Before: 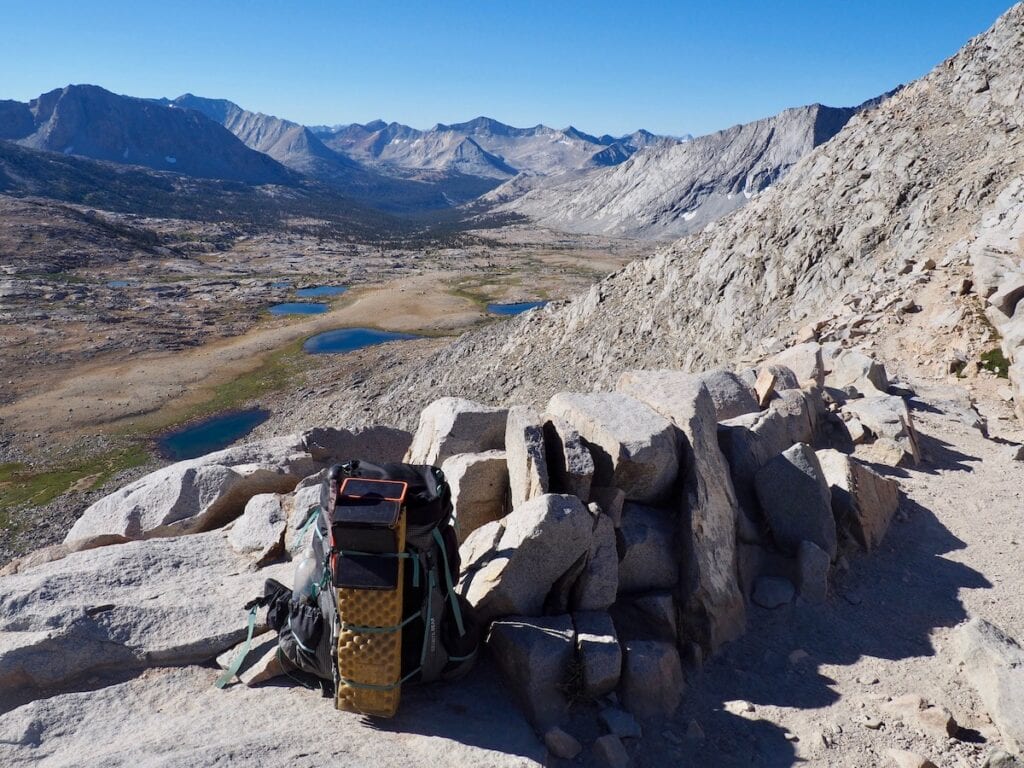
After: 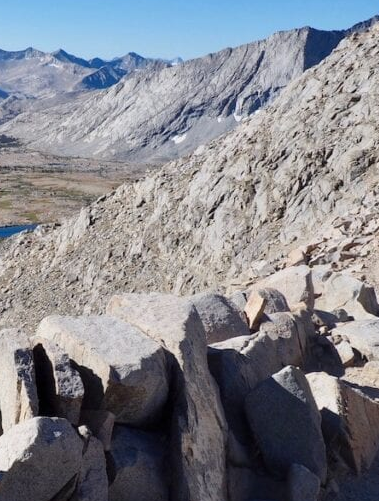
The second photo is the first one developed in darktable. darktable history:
crop and rotate: left 49.83%, top 10.125%, right 13.069%, bottom 24.553%
